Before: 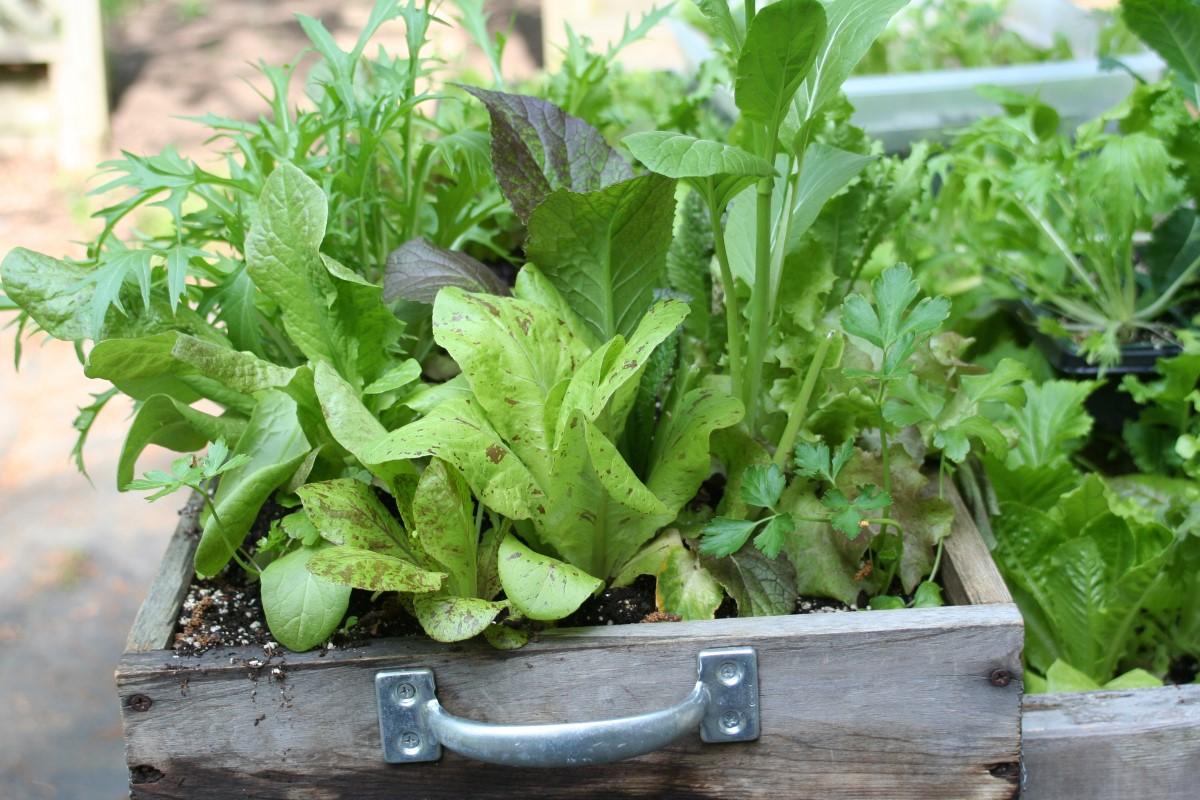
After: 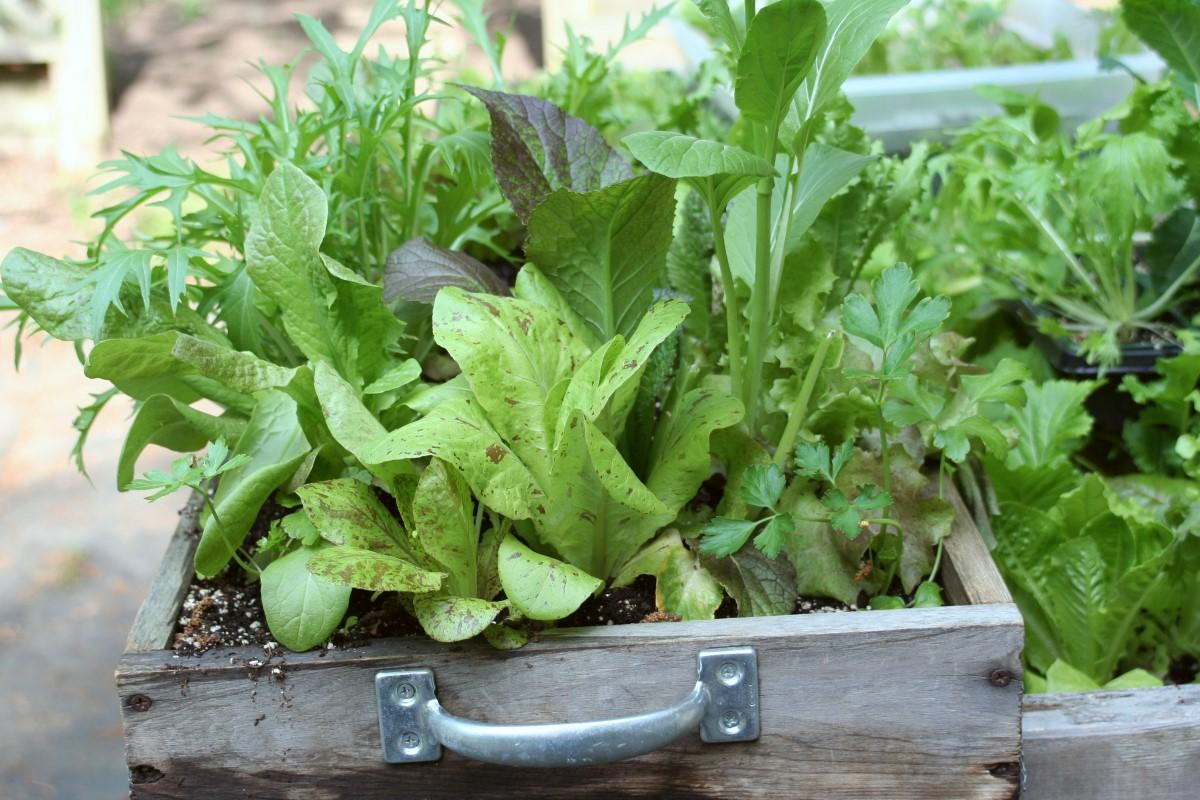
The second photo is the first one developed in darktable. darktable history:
contrast brightness saturation: saturation -0.05
color correction: highlights a* -2.73, highlights b* -2.09, shadows a* 2.41, shadows b* 2.73
